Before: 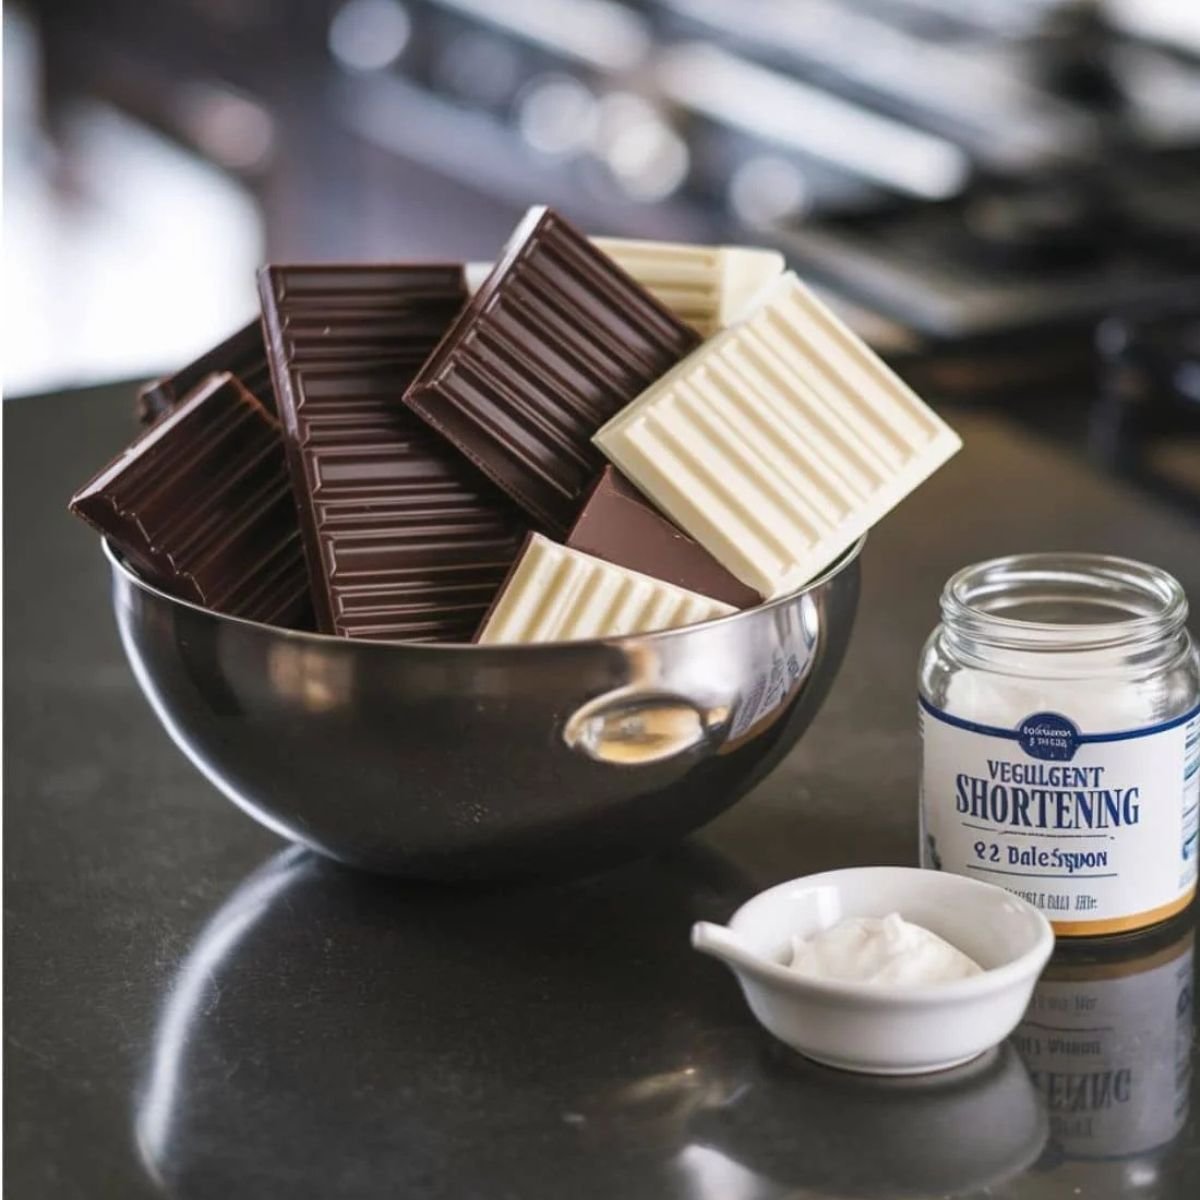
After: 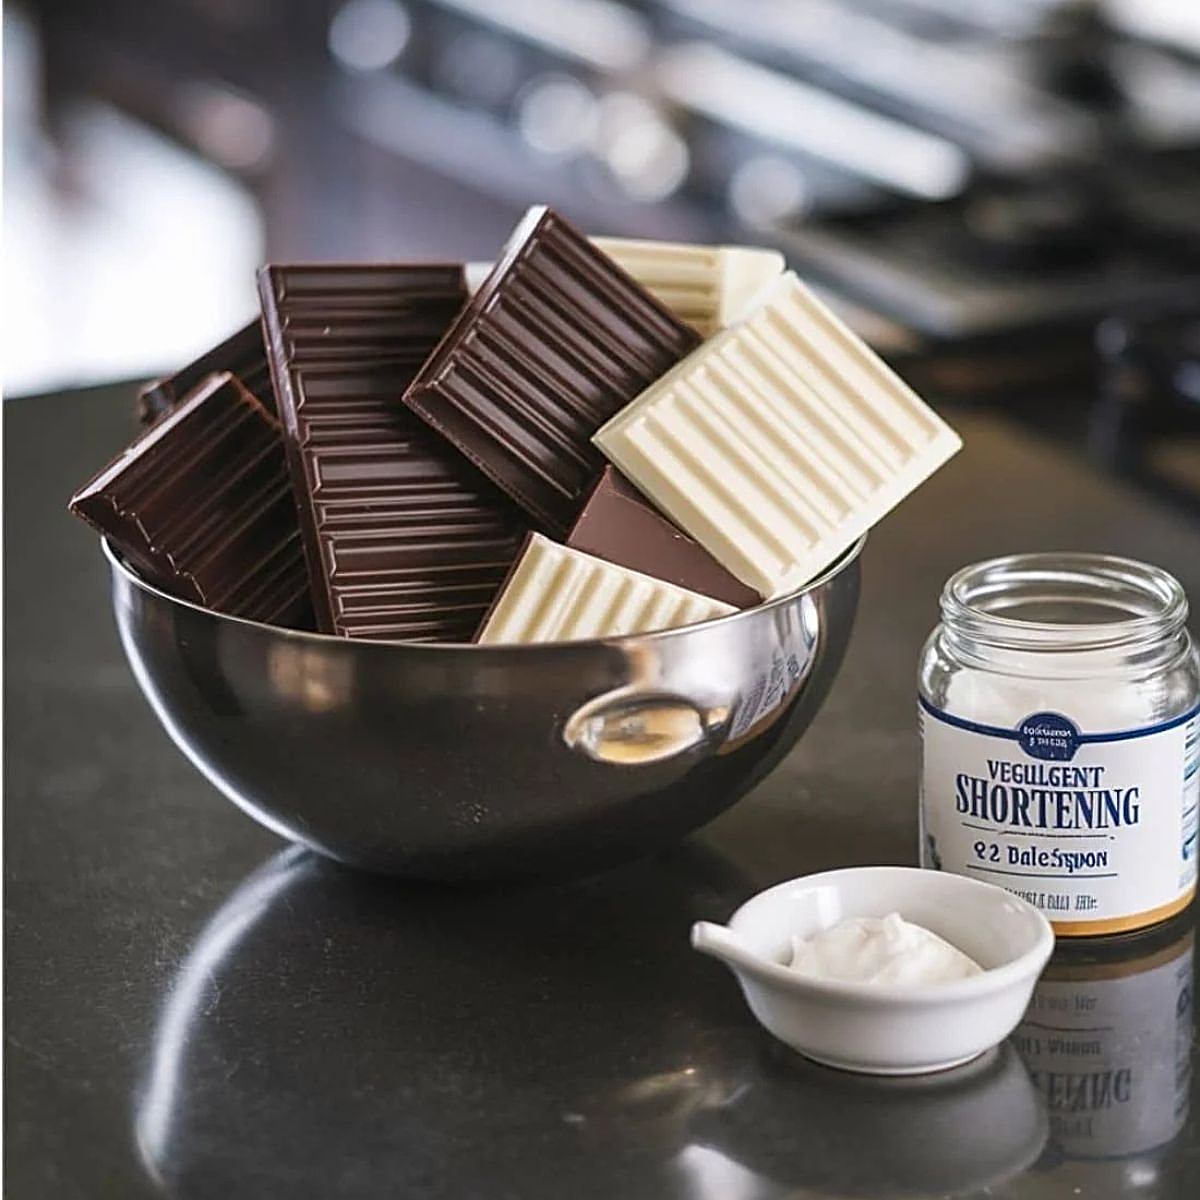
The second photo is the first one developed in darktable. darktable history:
sharpen: amount 0.901
